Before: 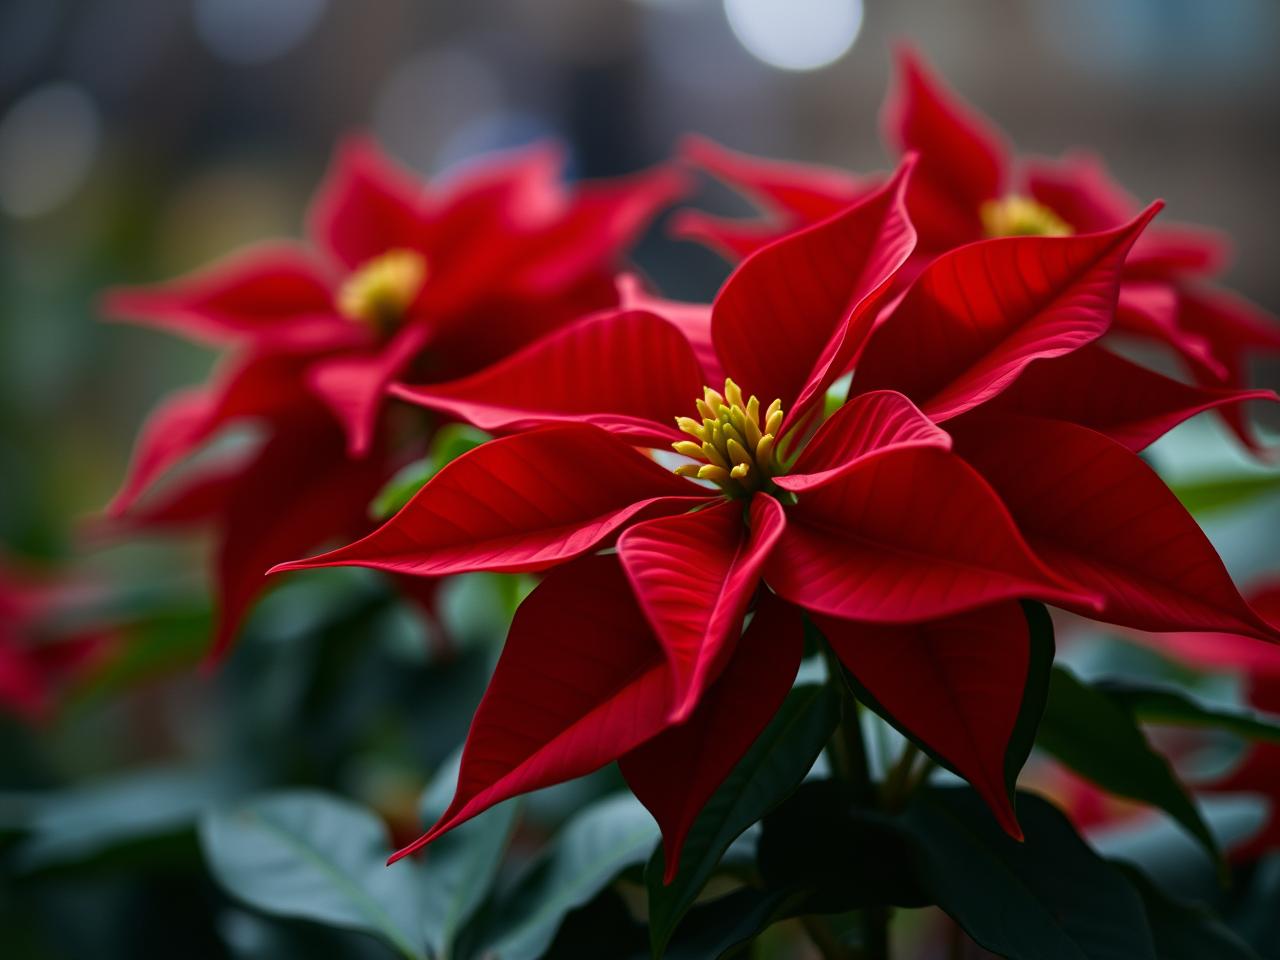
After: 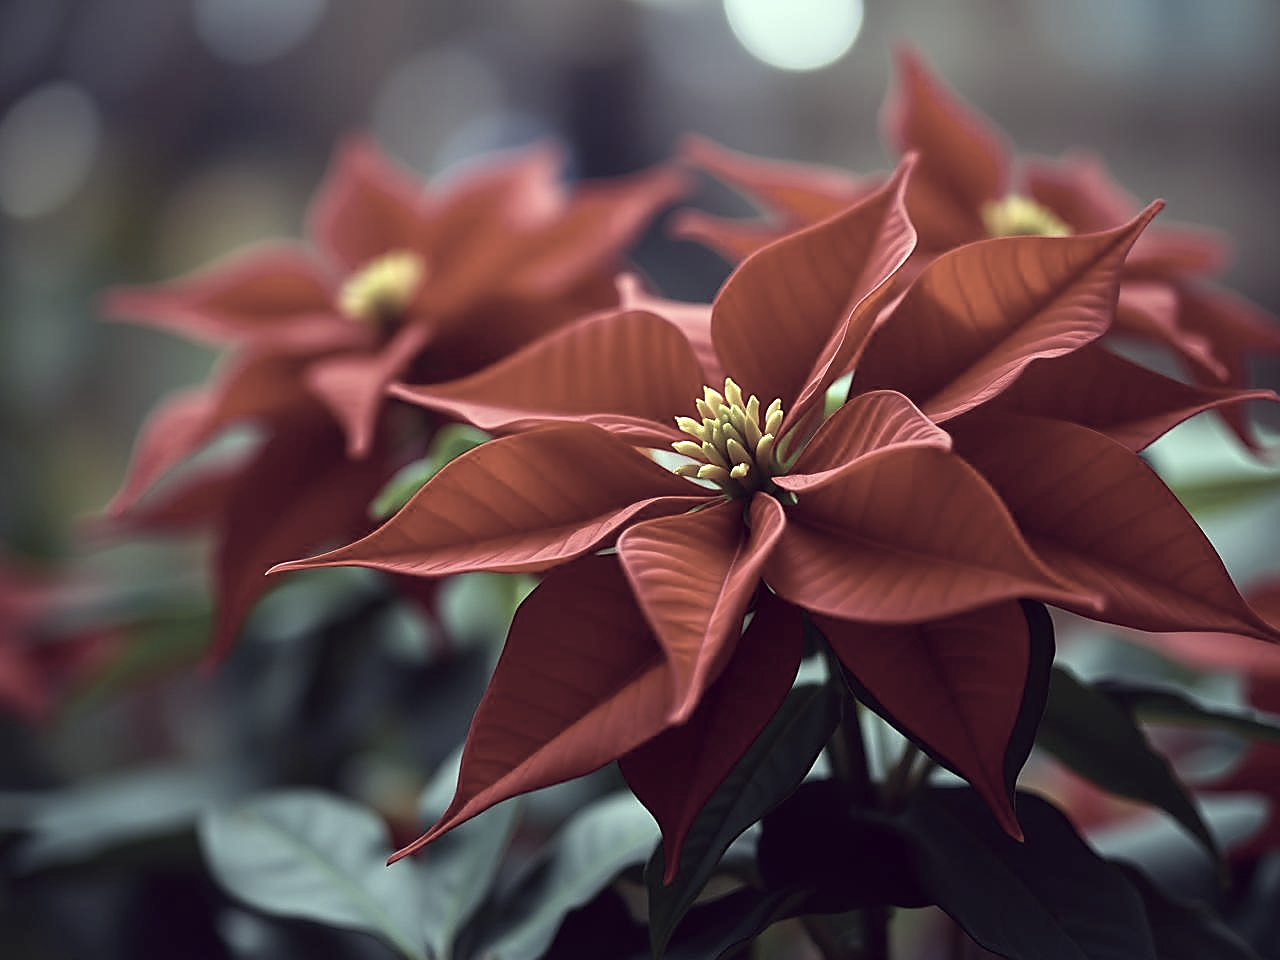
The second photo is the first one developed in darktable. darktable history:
exposure: exposure 0.601 EV, compensate highlight preservation false
sharpen: radius 1.388, amount 1.258, threshold 0.706
color correction: highlights a* -20.57, highlights b* 19.97, shadows a* 19.95, shadows b* -21.07, saturation 0.43
